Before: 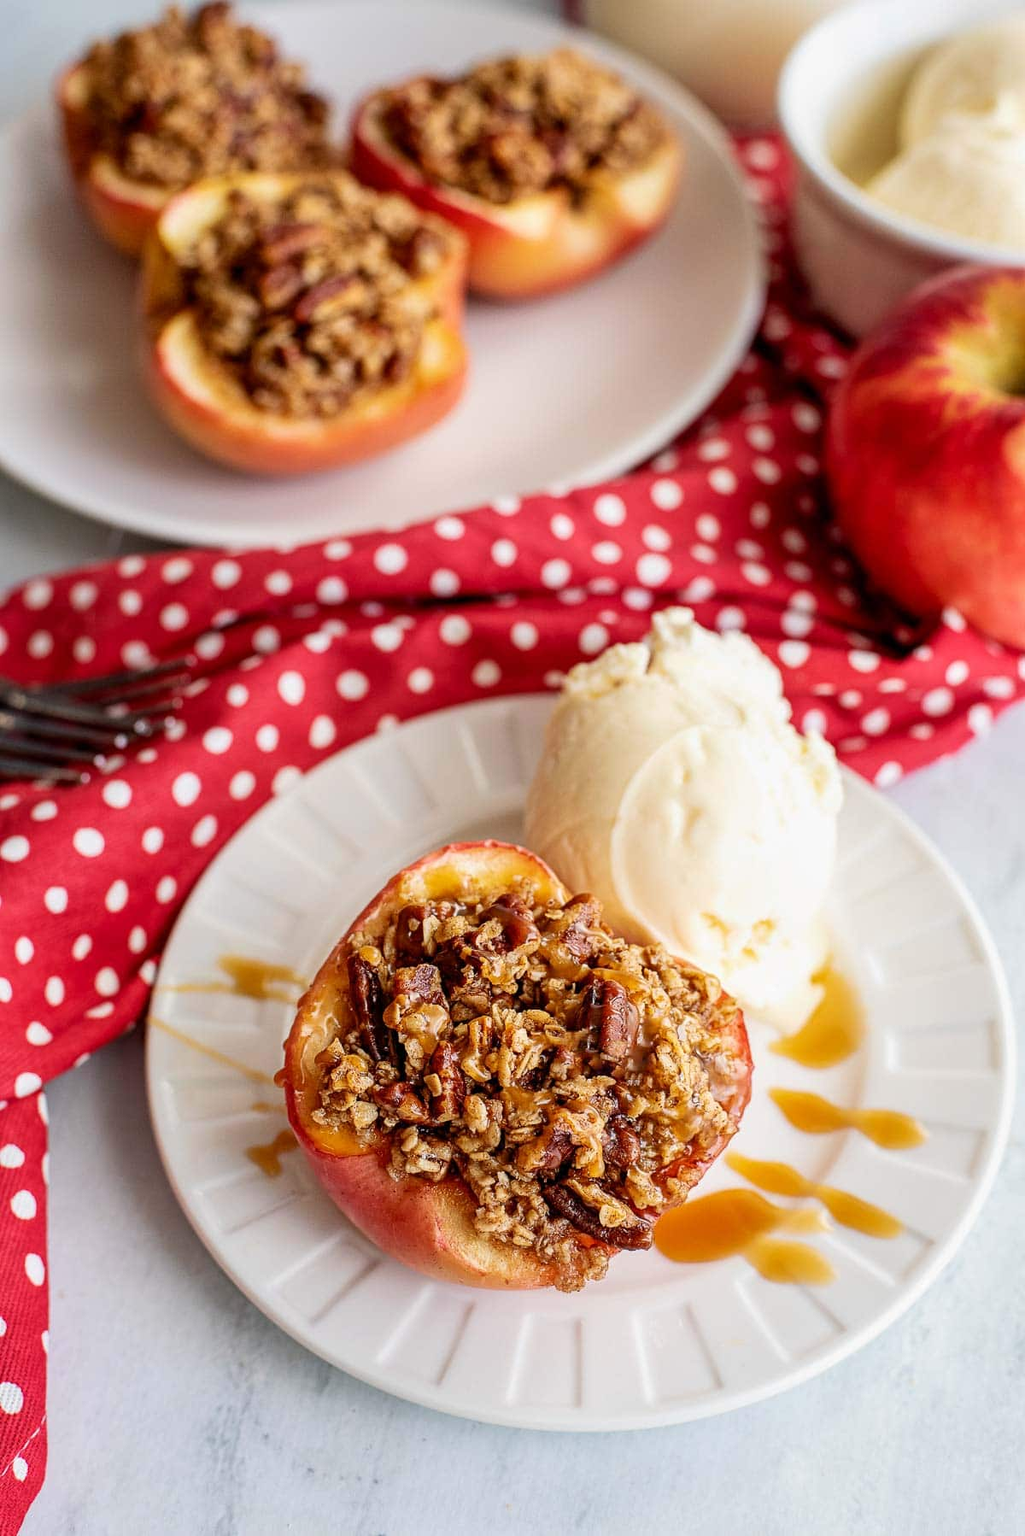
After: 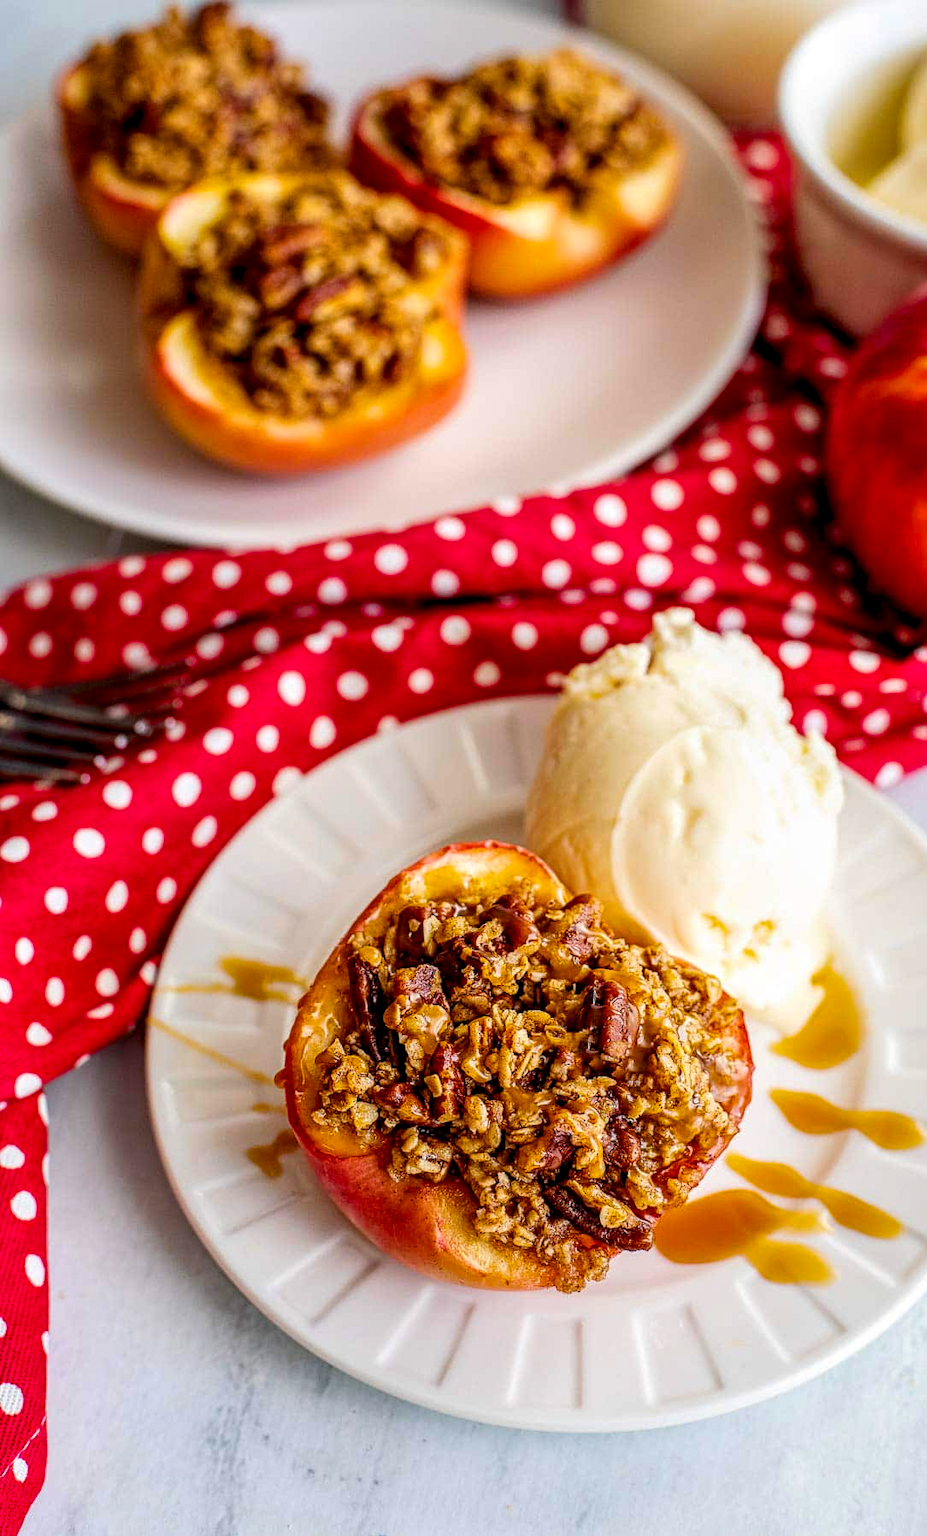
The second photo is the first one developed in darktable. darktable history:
crop: right 9.509%, bottom 0.031%
local contrast: detail 130%
color balance rgb: perceptual saturation grading › global saturation 34.05%, global vibrance 5.56%
